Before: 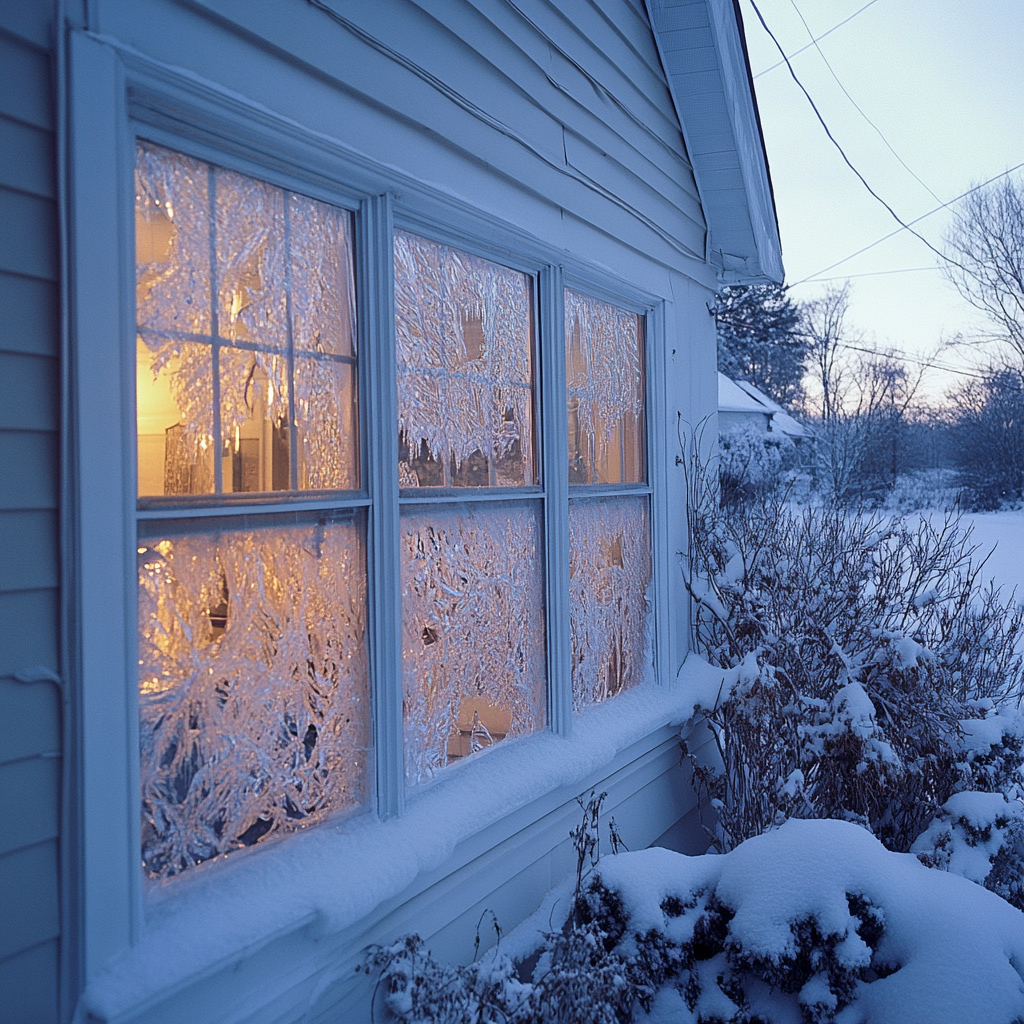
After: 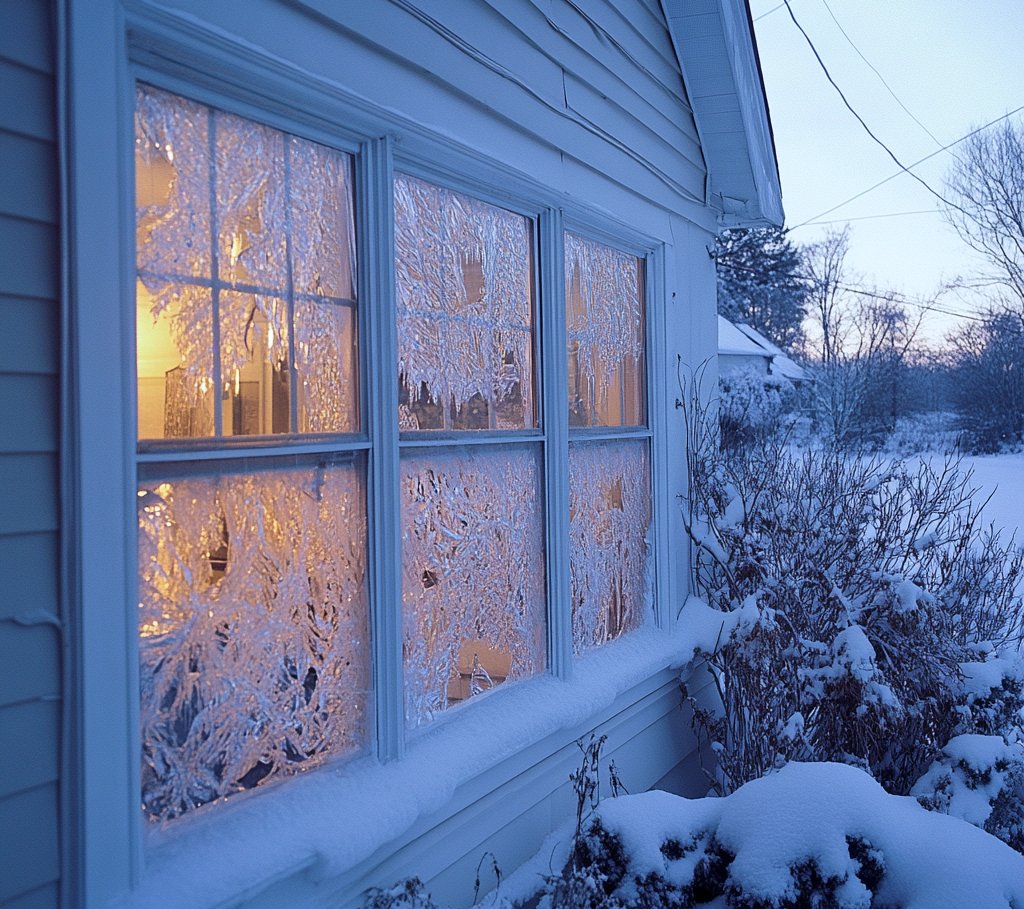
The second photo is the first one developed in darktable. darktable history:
crop and rotate: top 5.609%, bottom 5.609%
white balance: red 0.974, blue 1.044
velvia: strength 9.25%
